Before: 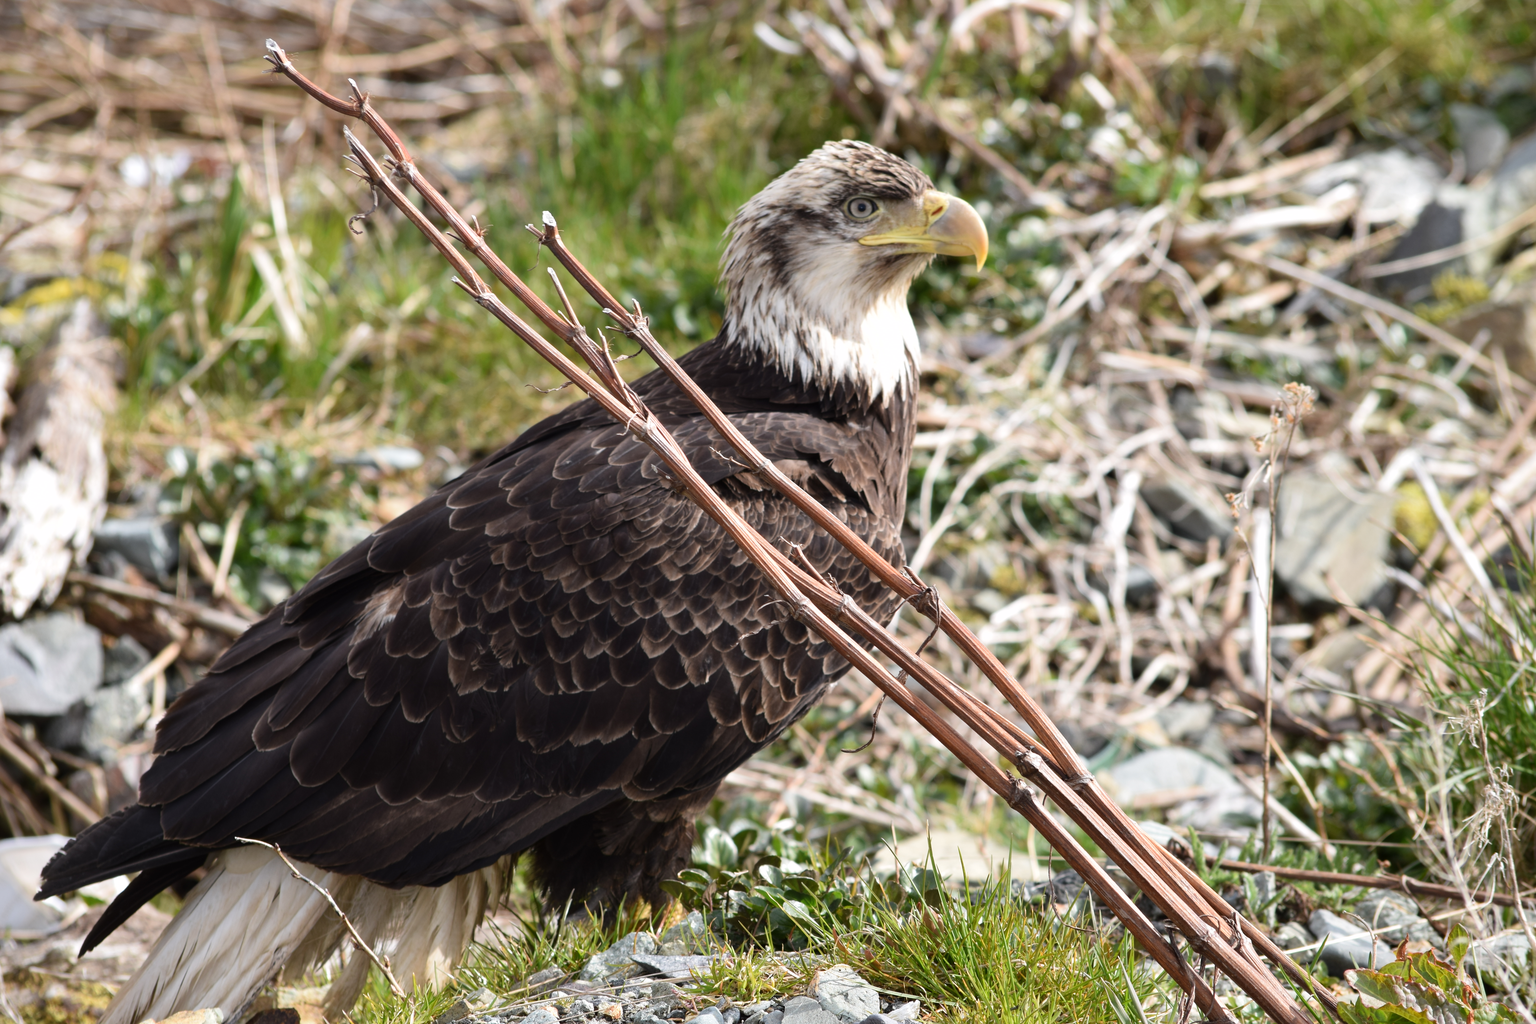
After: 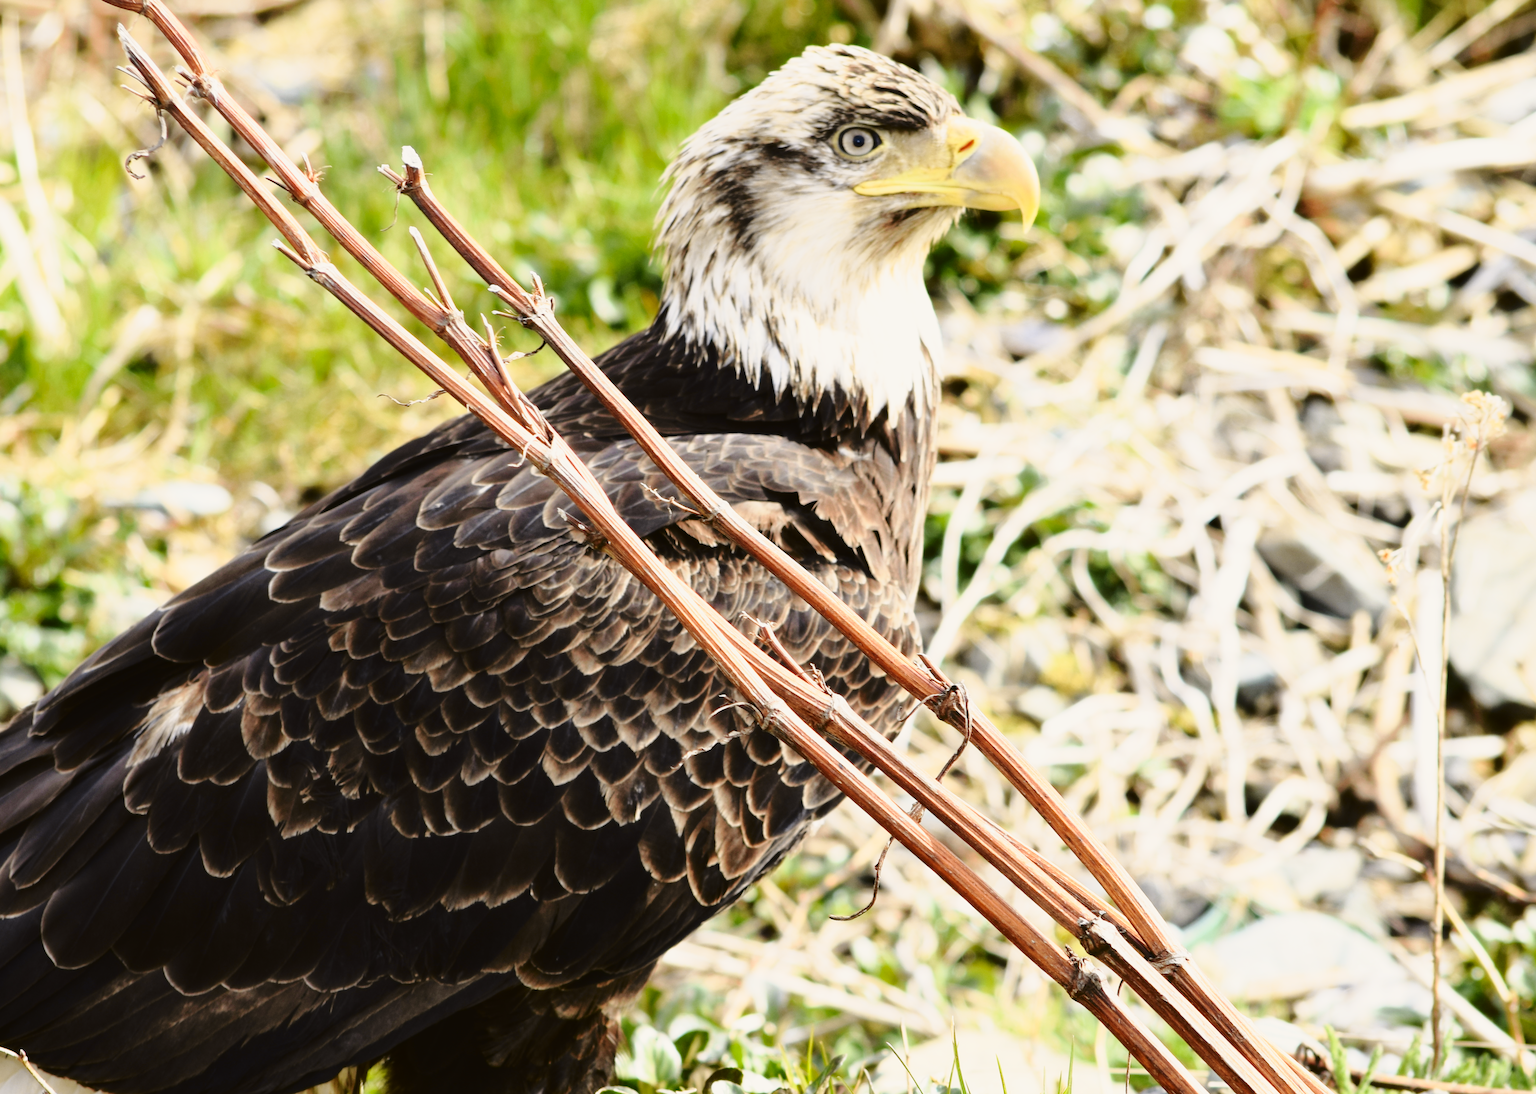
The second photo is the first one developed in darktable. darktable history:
tone curve: curves: ch0 [(0, 0.021) (0.049, 0.044) (0.152, 0.14) (0.328, 0.377) (0.473, 0.543) (0.641, 0.705) (0.85, 0.894) (1, 0.969)]; ch1 [(0, 0) (0.302, 0.331) (0.433, 0.432) (0.472, 0.47) (0.502, 0.503) (0.527, 0.516) (0.564, 0.573) (0.614, 0.626) (0.677, 0.701) (0.859, 0.885) (1, 1)]; ch2 [(0, 0) (0.33, 0.301) (0.447, 0.44) (0.487, 0.496) (0.502, 0.516) (0.535, 0.563) (0.565, 0.597) (0.608, 0.641) (1, 1)], color space Lab, independent channels, preserve colors none
base curve: curves: ch0 [(0, 0) (0.028, 0.03) (0.121, 0.232) (0.46, 0.748) (0.859, 0.968) (1, 1)], preserve colors none
crop and rotate: left 17.046%, top 10.659%, right 12.989%, bottom 14.553%
